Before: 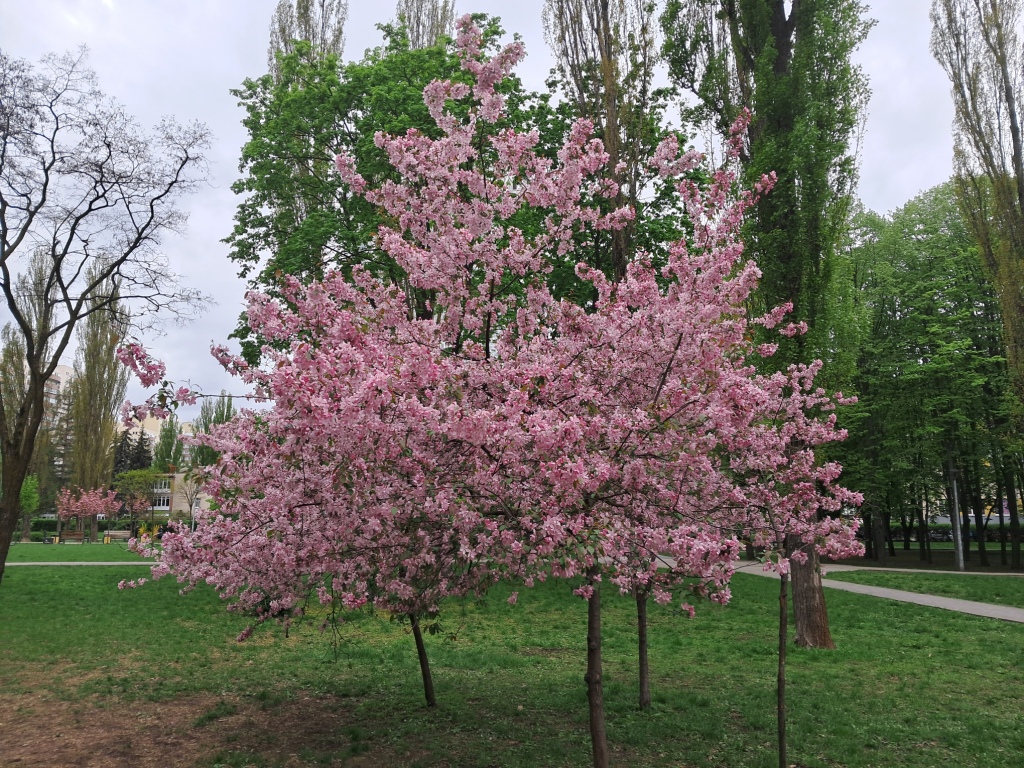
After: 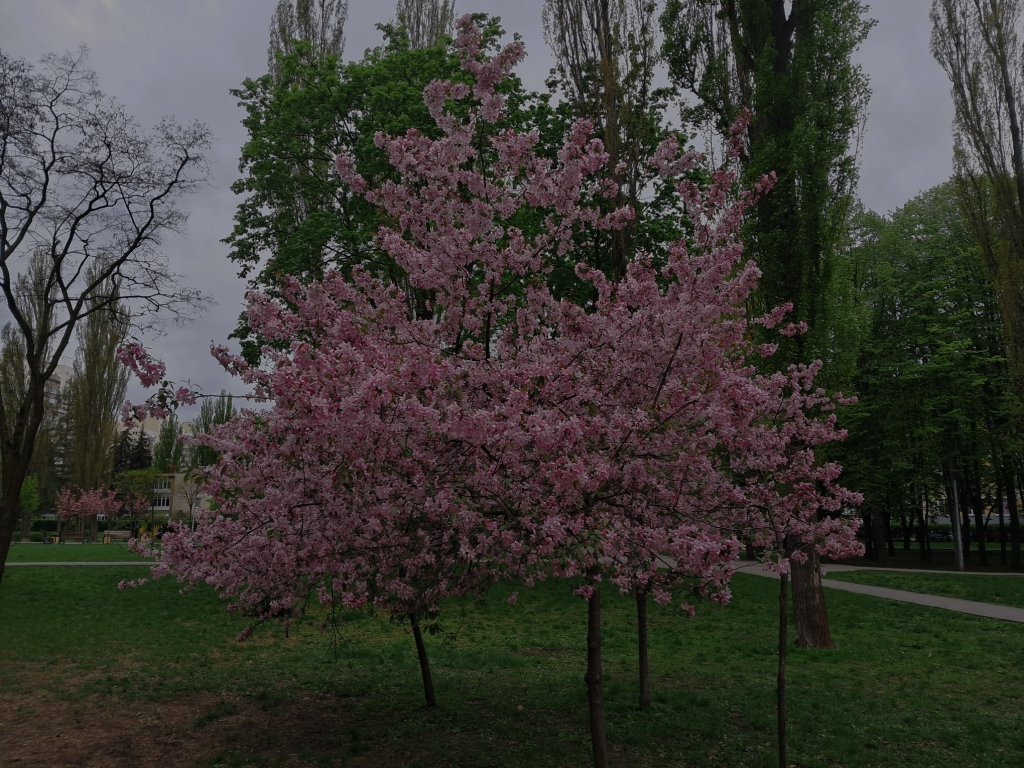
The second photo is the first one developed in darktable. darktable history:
tone equalizer: -8 EV -1.99 EV, -7 EV -1.97 EV, -6 EV -1.97 EV, -5 EV -2 EV, -4 EV -1.98 EV, -3 EV -1.97 EV, -2 EV -1.98 EV, -1 EV -1.61 EV, +0 EV -1.99 EV, edges refinement/feathering 500, mask exposure compensation -1.57 EV, preserve details guided filter
